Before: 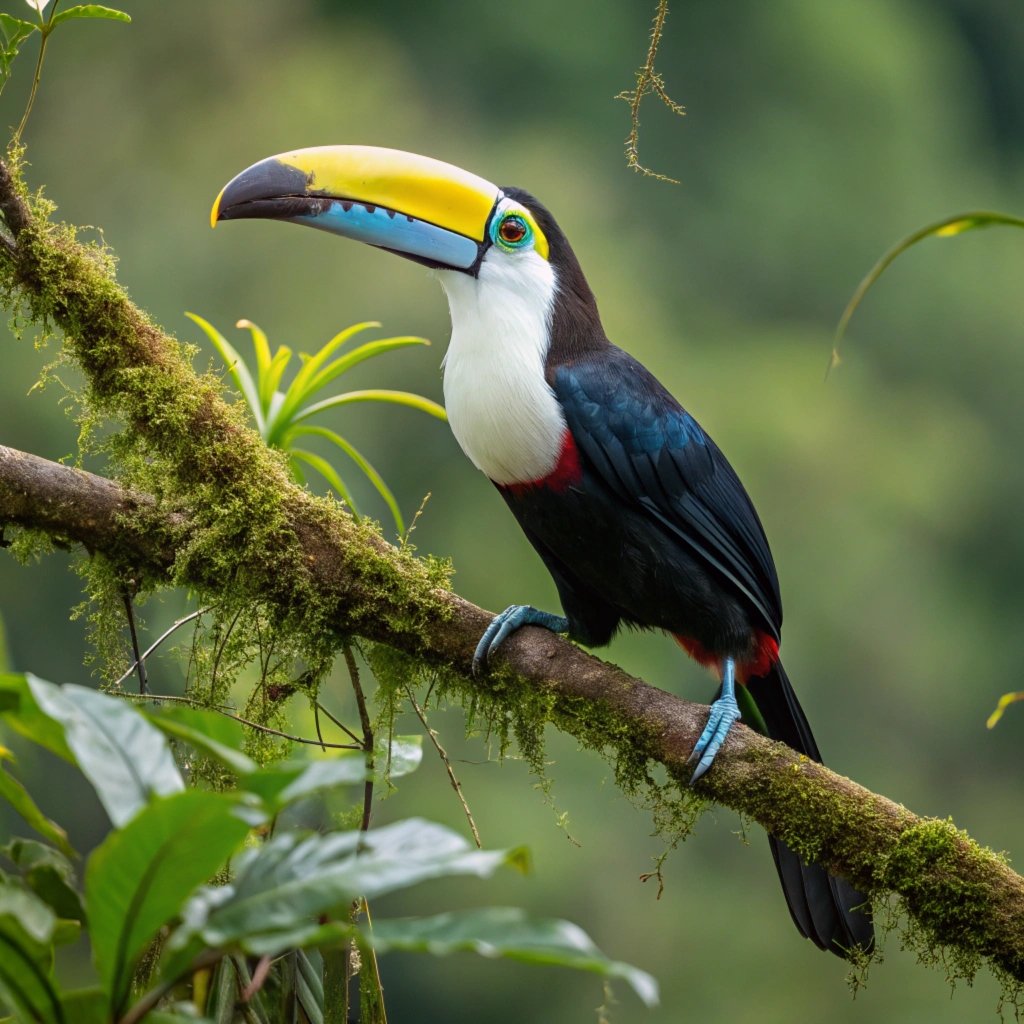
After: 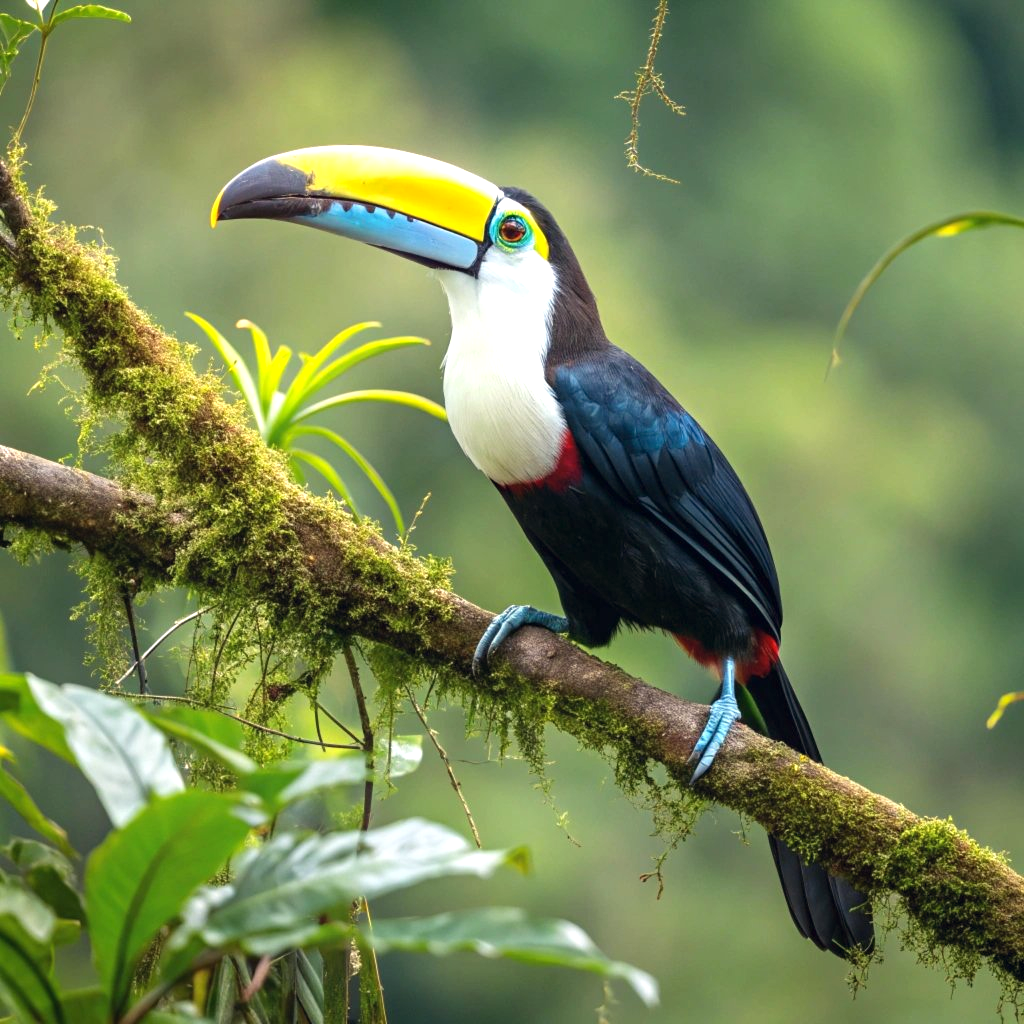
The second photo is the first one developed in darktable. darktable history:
color correction: highlights a* 0.207, highlights b* 2.7, shadows a* -0.874, shadows b* -4.78
exposure: black level correction 0, exposure 0.7 EV, compensate exposure bias true, compensate highlight preservation false
